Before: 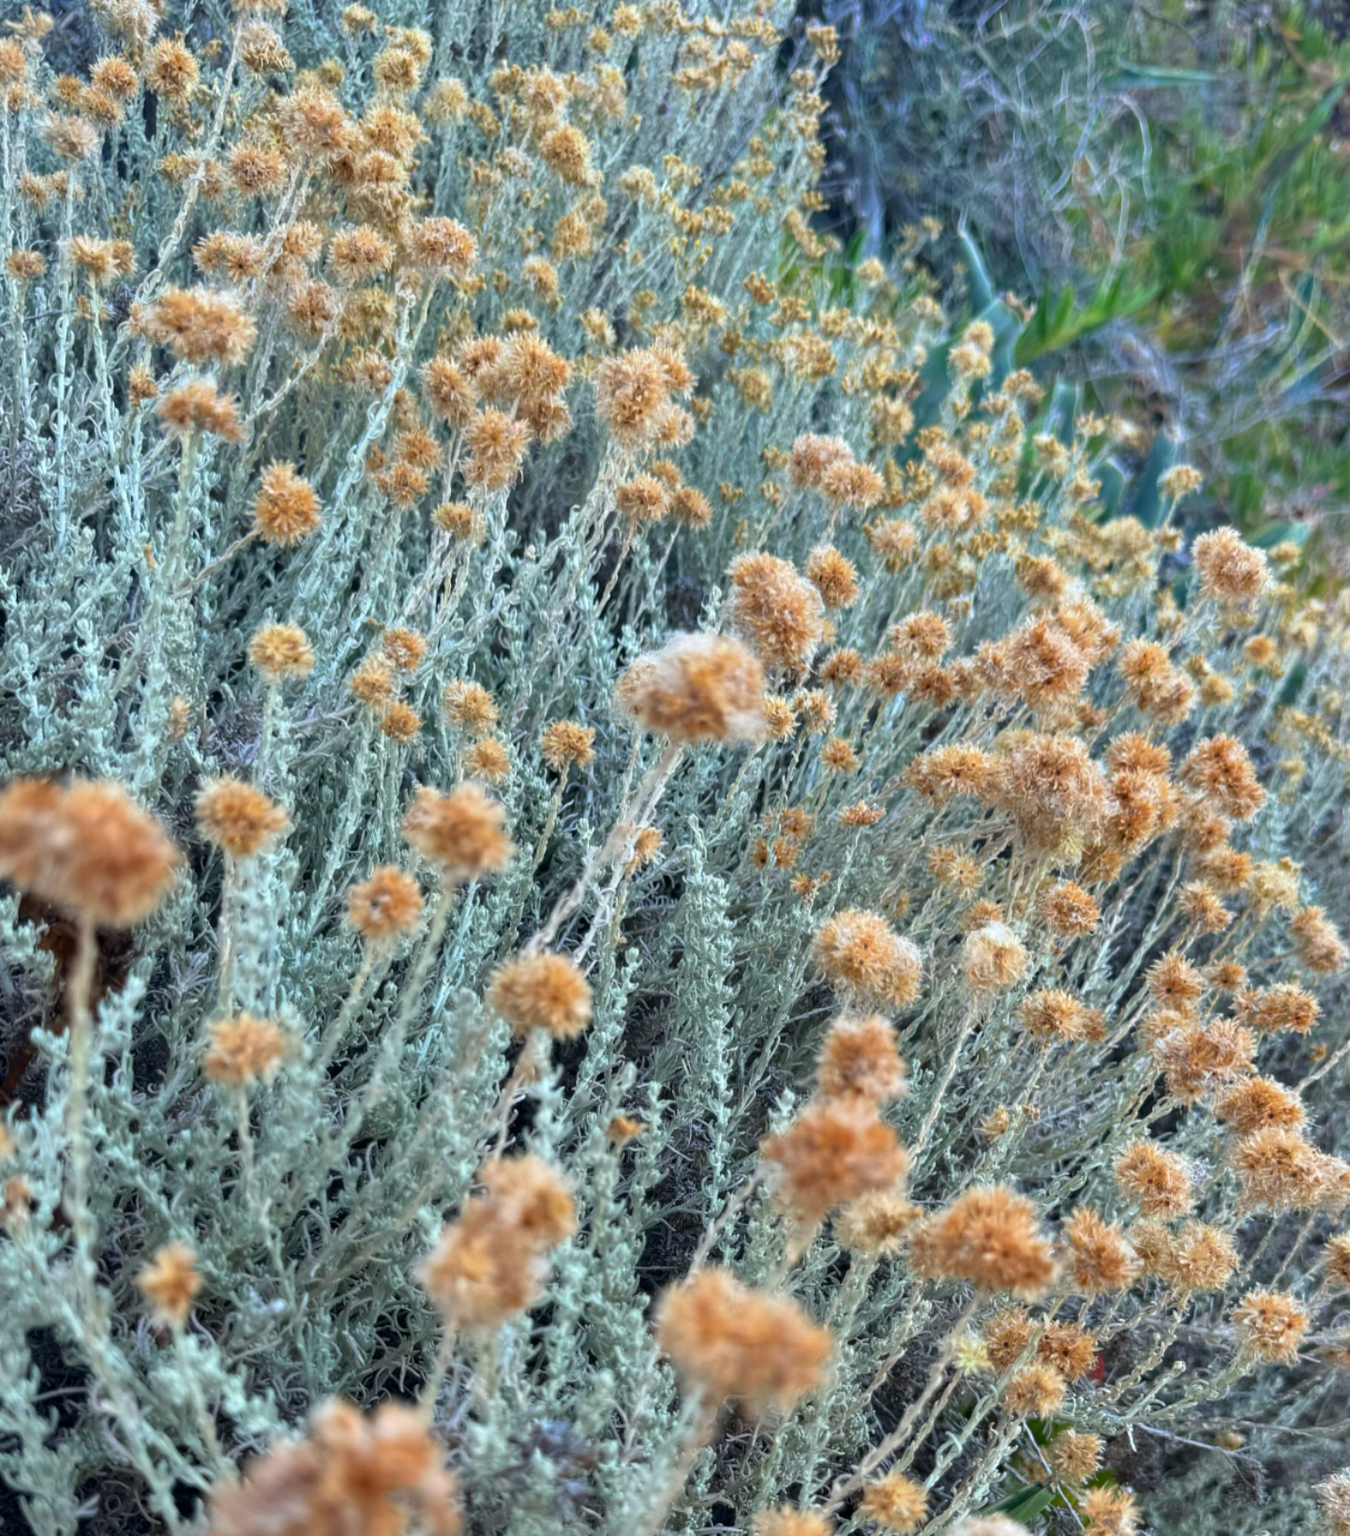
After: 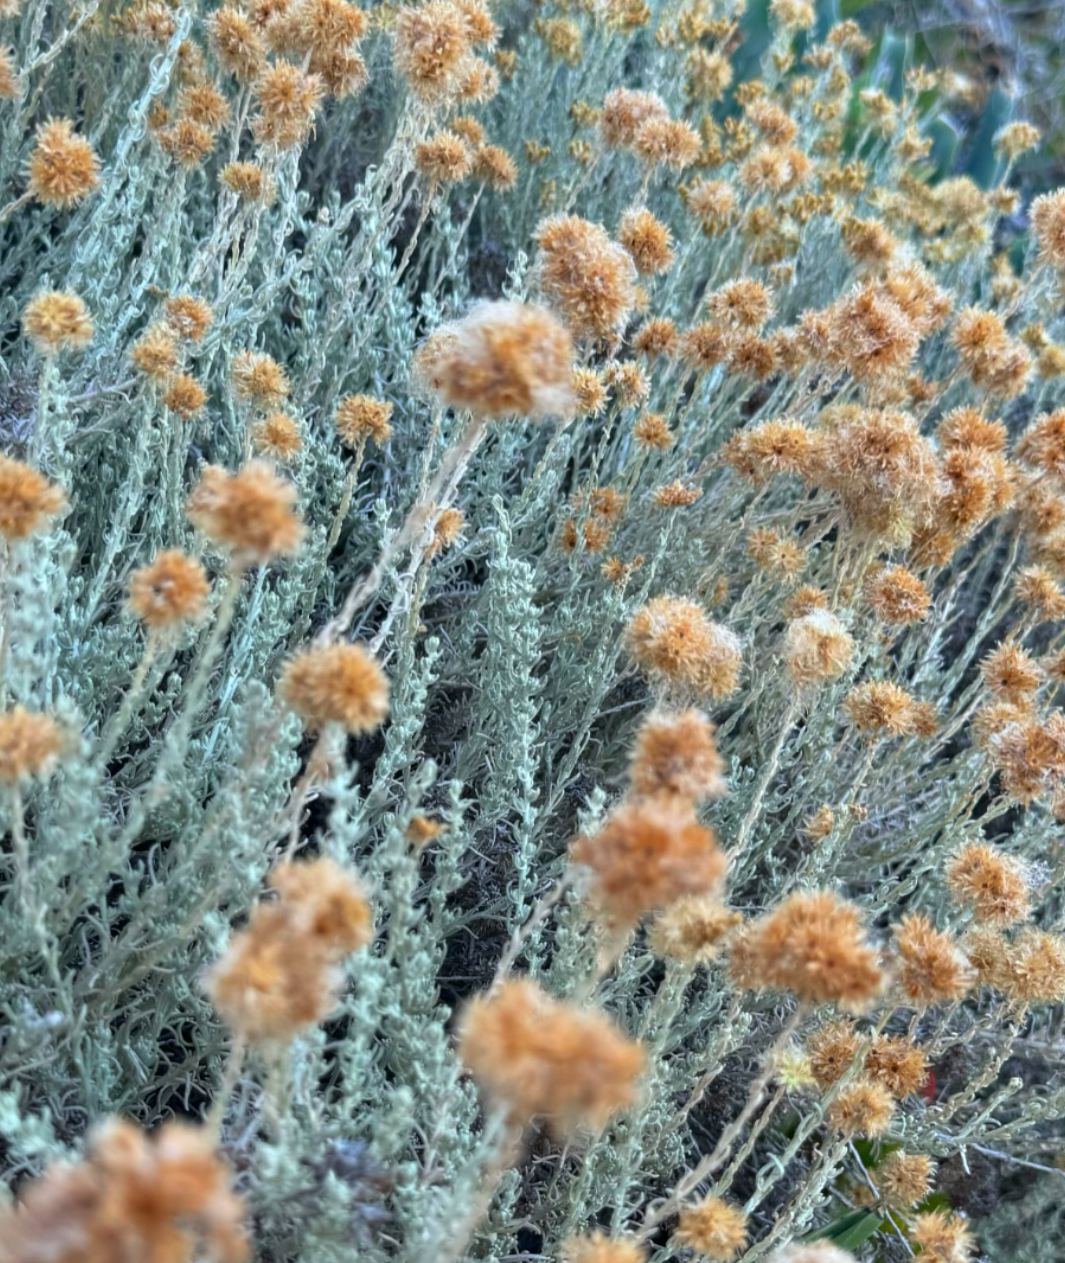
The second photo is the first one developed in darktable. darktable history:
crop: left 16.871%, top 22.857%, right 9.116%
white balance: red 0.986, blue 1.01
